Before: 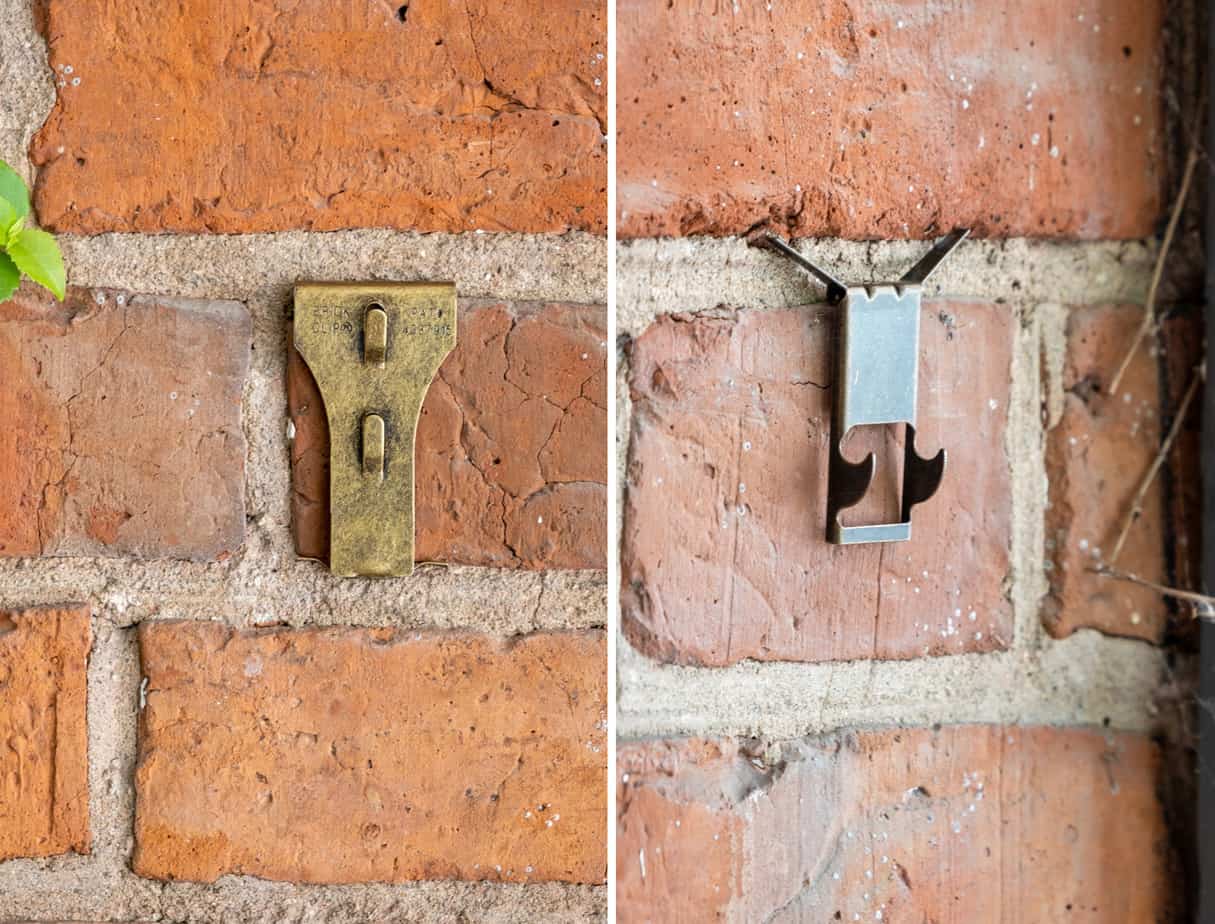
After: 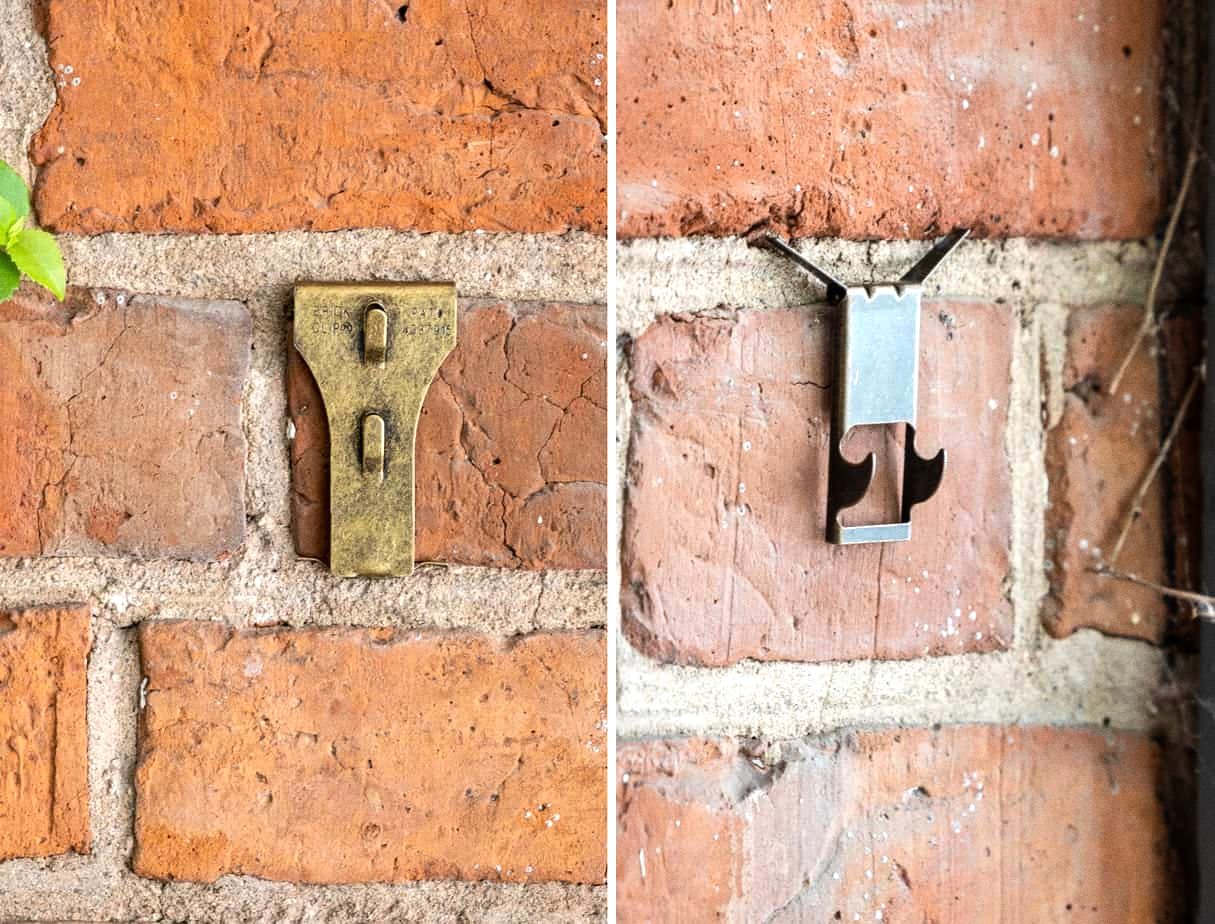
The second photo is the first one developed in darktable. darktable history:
grain: coarseness 0.47 ISO
rotate and perspective: crop left 0, crop top 0
tone equalizer: -8 EV -0.417 EV, -7 EV -0.389 EV, -6 EV -0.333 EV, -5 EV -0.222 EV, -3 EV 0.222 EV, -2 EV 0.333 EV, -1 EV 0.389 EV, +0 EV 0.417 EV, edges refinement/feathering 500, mask exposure compensation -1.57 EV, preserve details no
